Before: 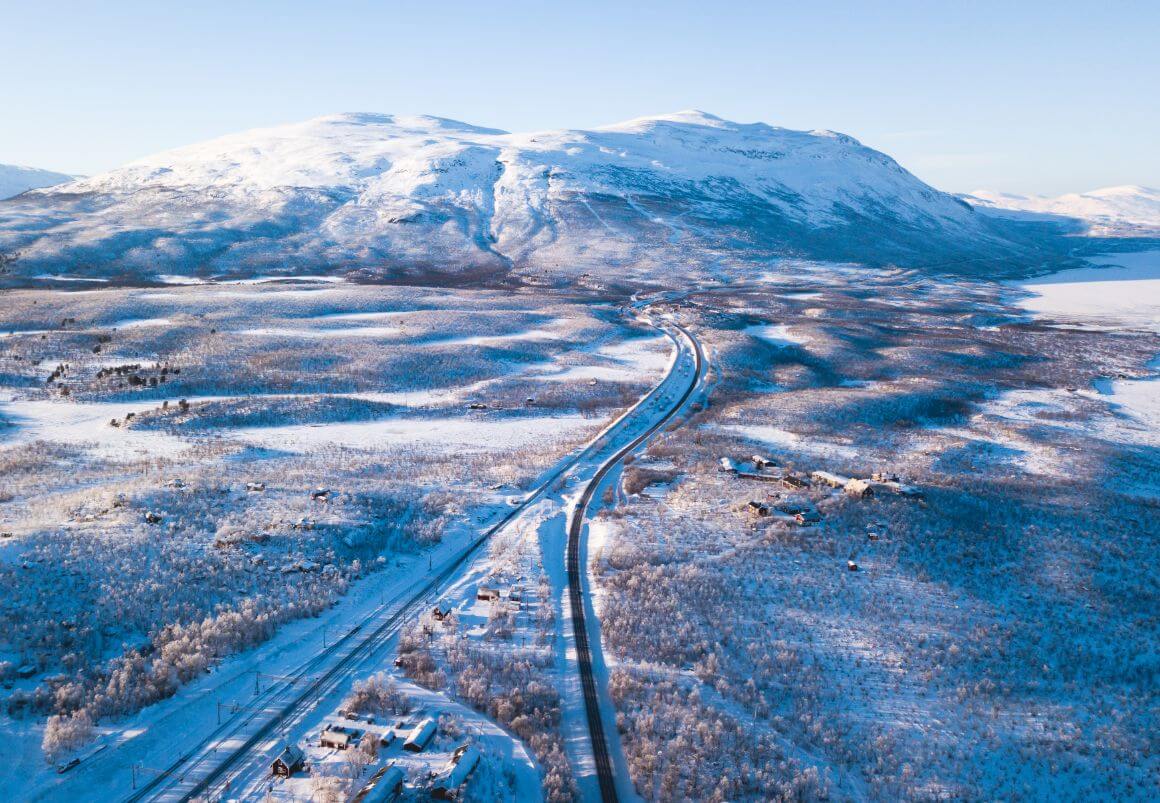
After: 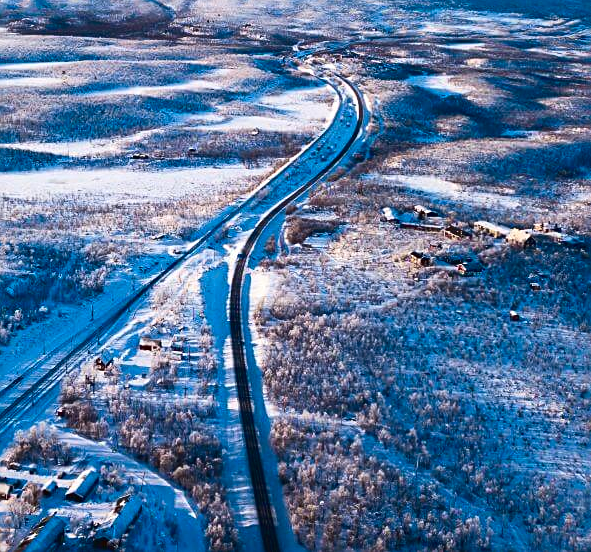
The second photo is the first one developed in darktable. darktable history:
sharpen: on, module defaults
crop and rotate: left 29.237%, top 31.152%, right 19.807%
contrast brightness saturation: contrast 0.19, brightness -0.11, saturation 0.21
